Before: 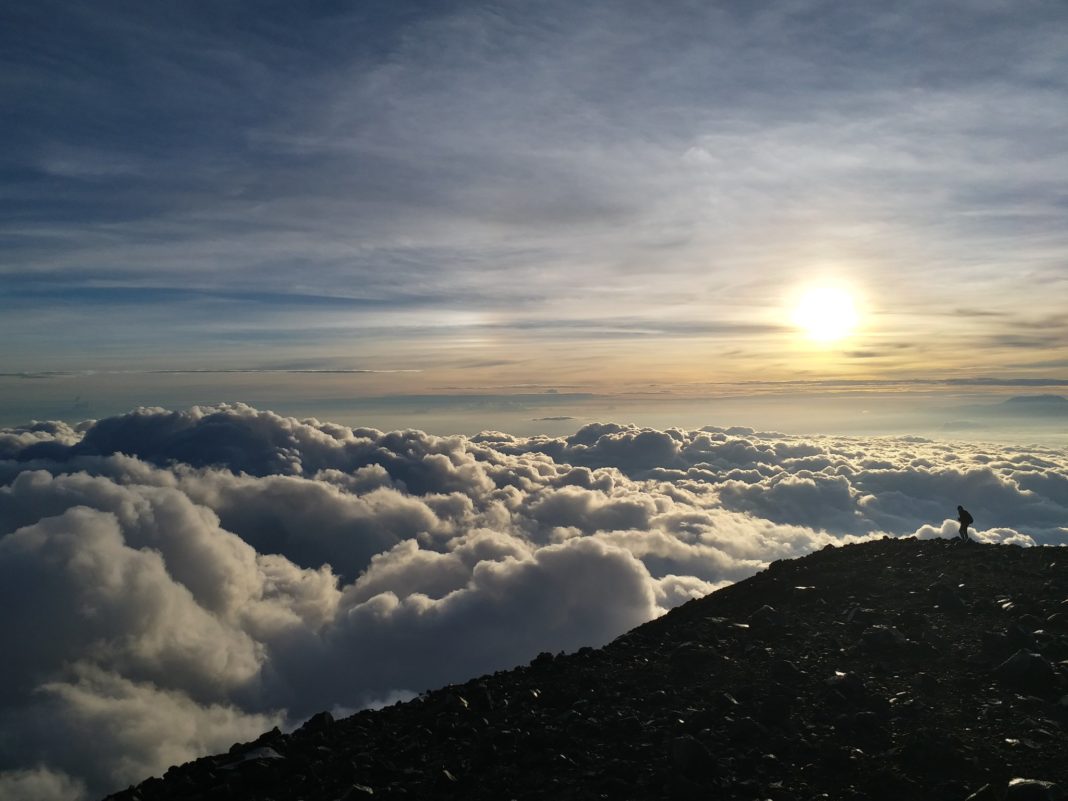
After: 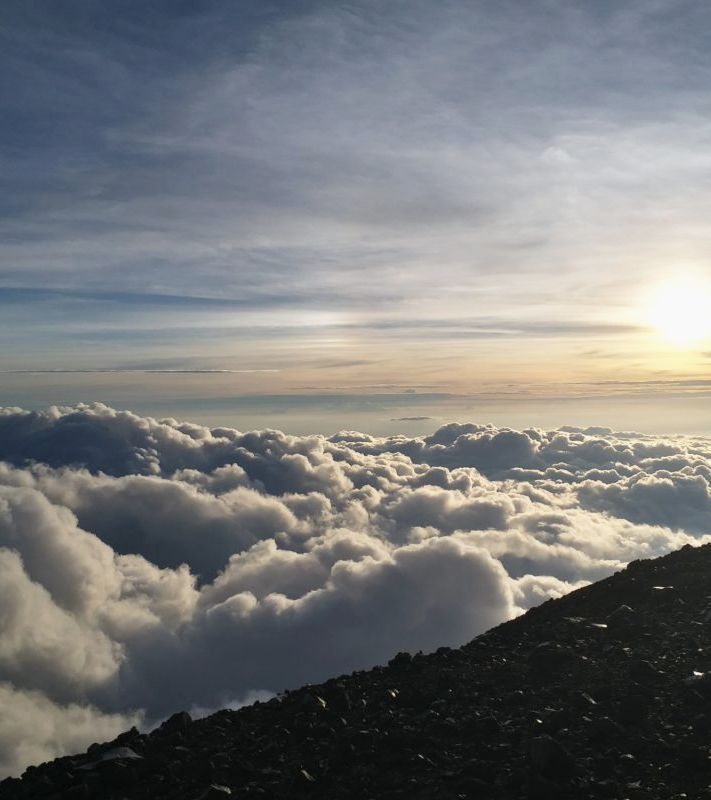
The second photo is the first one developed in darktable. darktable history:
crop and rotate: left 13.361%, right 20%
base curve: curves: ch0 [(0, 0) (0.688, 0.865) (1, 1)], preserve colors none
color balance rgb: perceptual saturation grading › global saturation 0.586%, contrast -9.836%
exposure: compensate highlight preservation false
color correction: highlights b* 0.024, saturation 0.81
